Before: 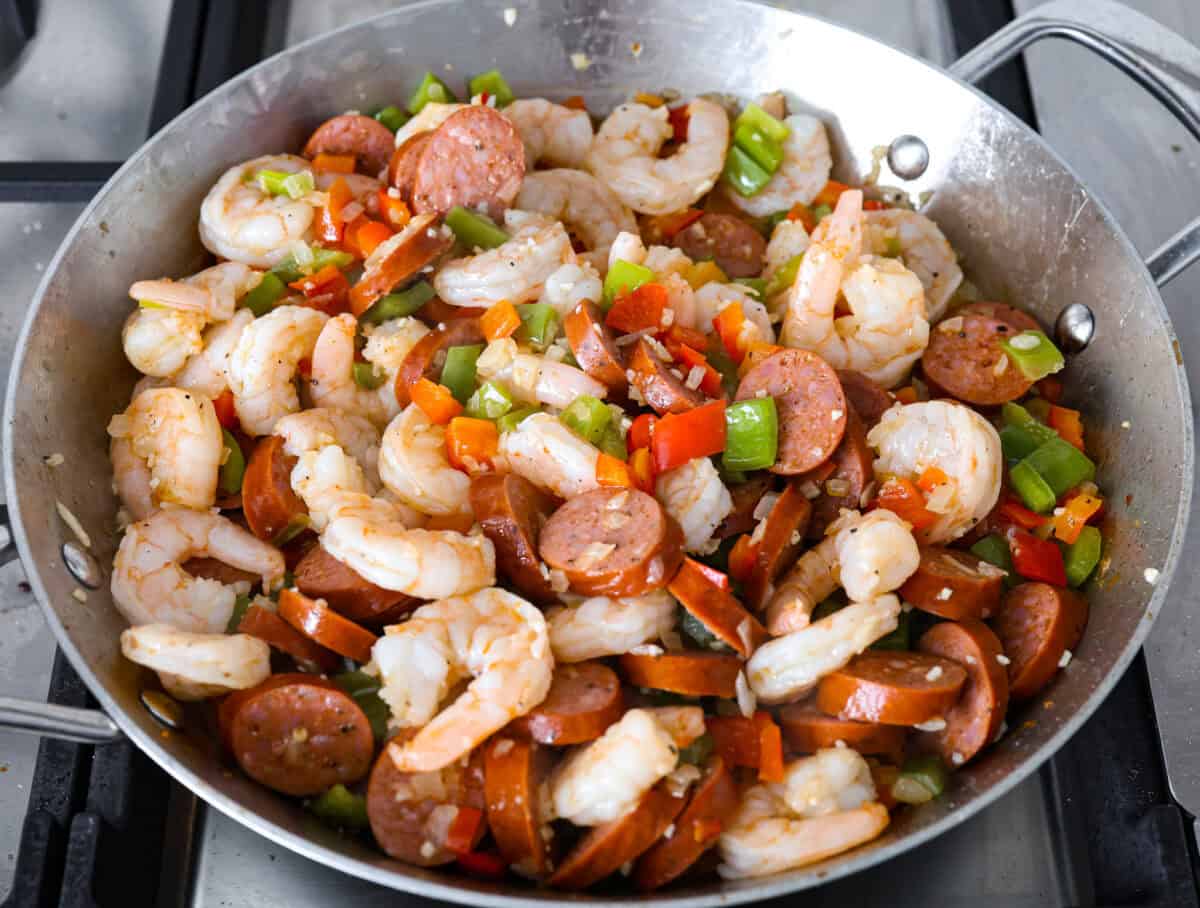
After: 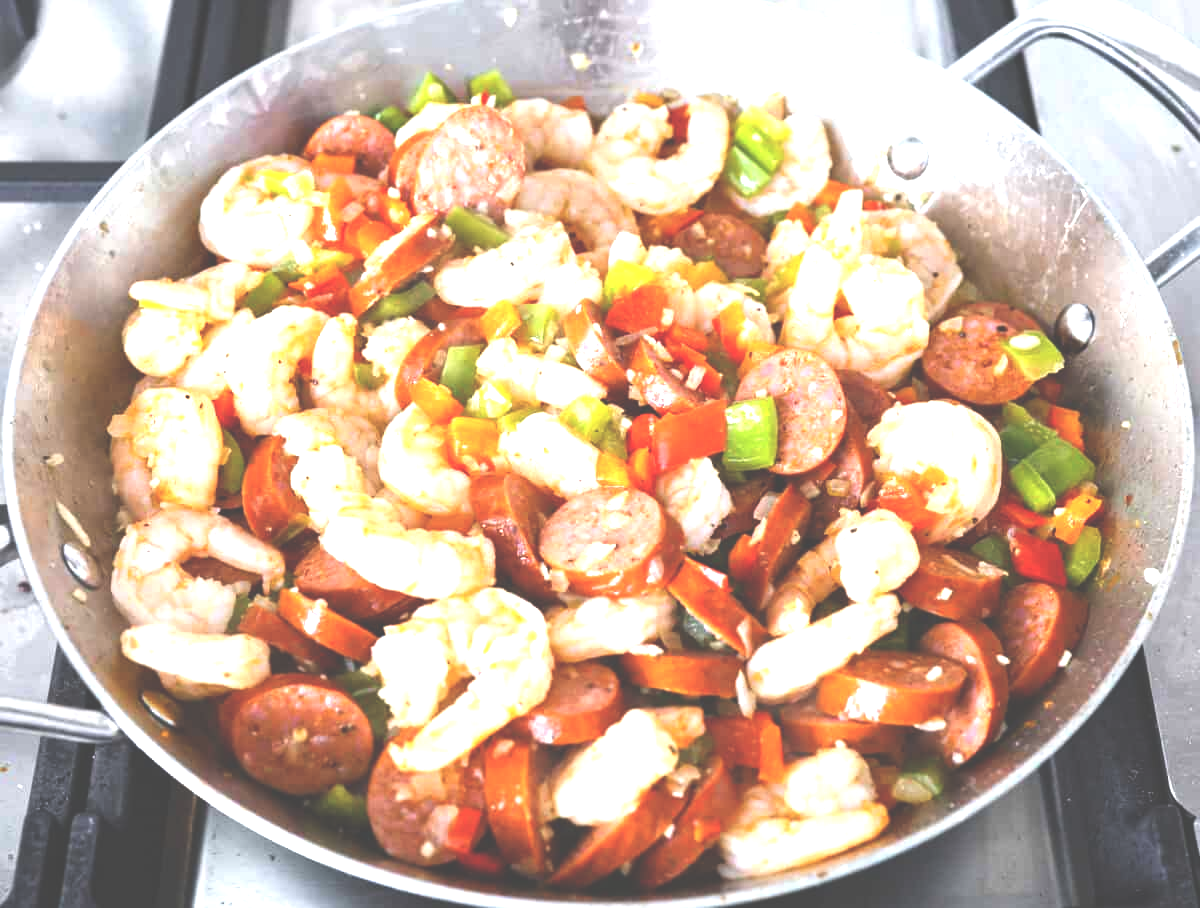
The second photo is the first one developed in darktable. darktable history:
exposure: black level correction -0.023, exposure 1.394 EV, compensate exposure bias true, compensate highlight preservation false
